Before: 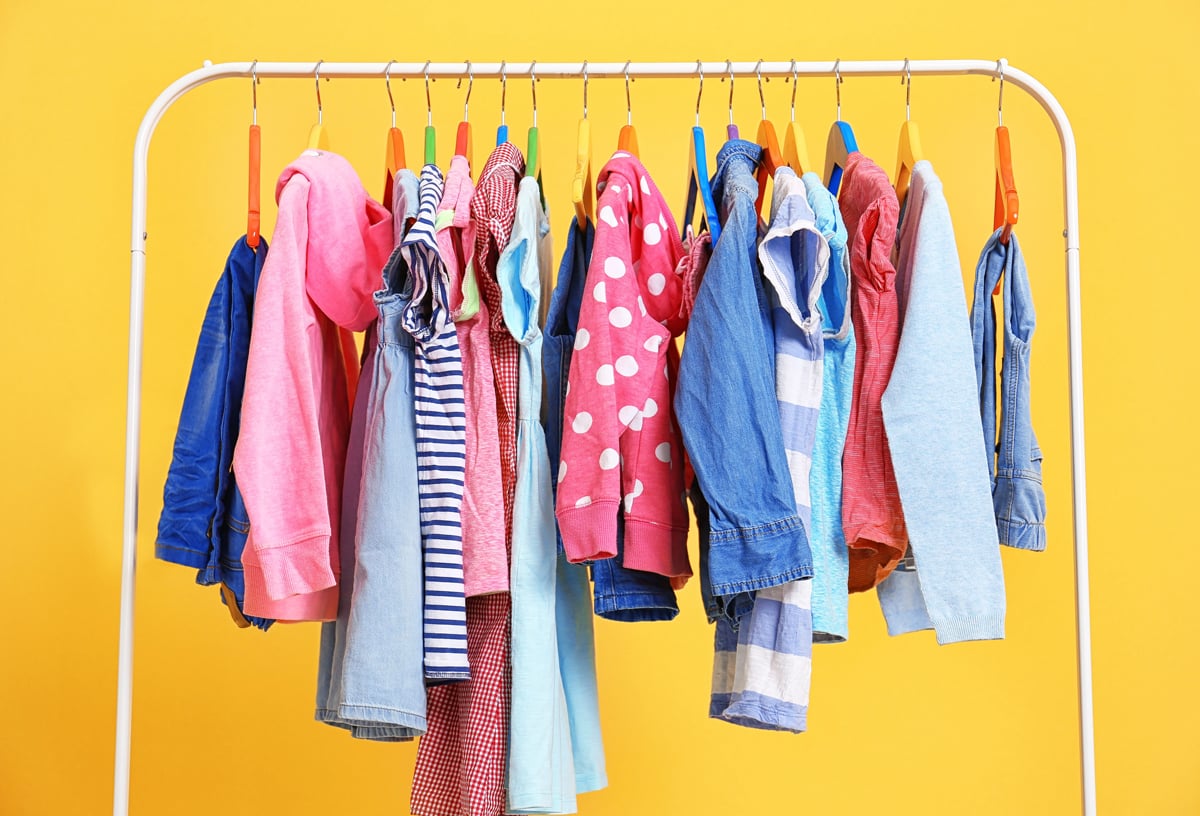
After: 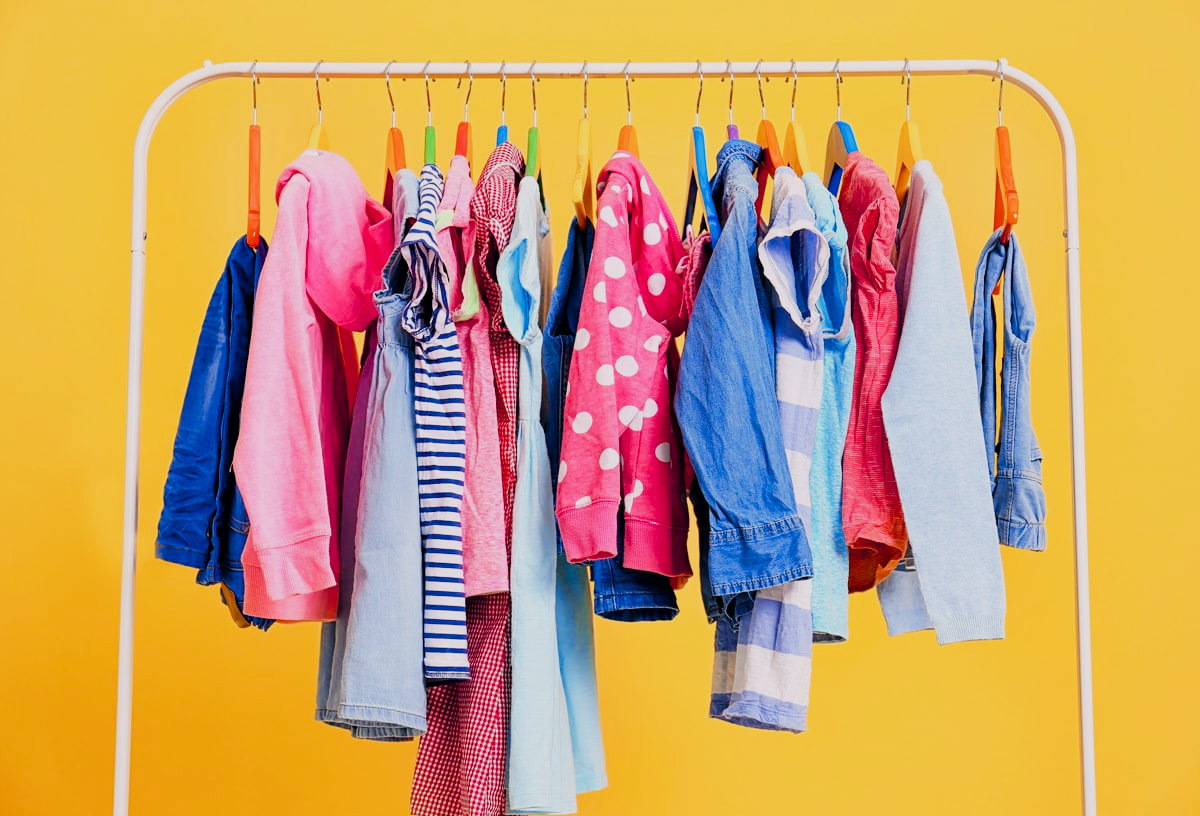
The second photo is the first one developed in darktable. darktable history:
color balance rgb: highlights gain › chroma 0.994%, highlights gain › hue 29.8°, global offset › chroma 0.141%, global offset › hue 253.42°, perceptual saturation grading › global saturation 20%, perceptual saturation grading › highlights -25.369%, perceptual saturation grading › shadows 50.096%, global vibrance 20%
filmic rgb: black relative exposure -7.65 EV, white relative exposure 4.56 EV, hardness 3.61, contrast 1.259
